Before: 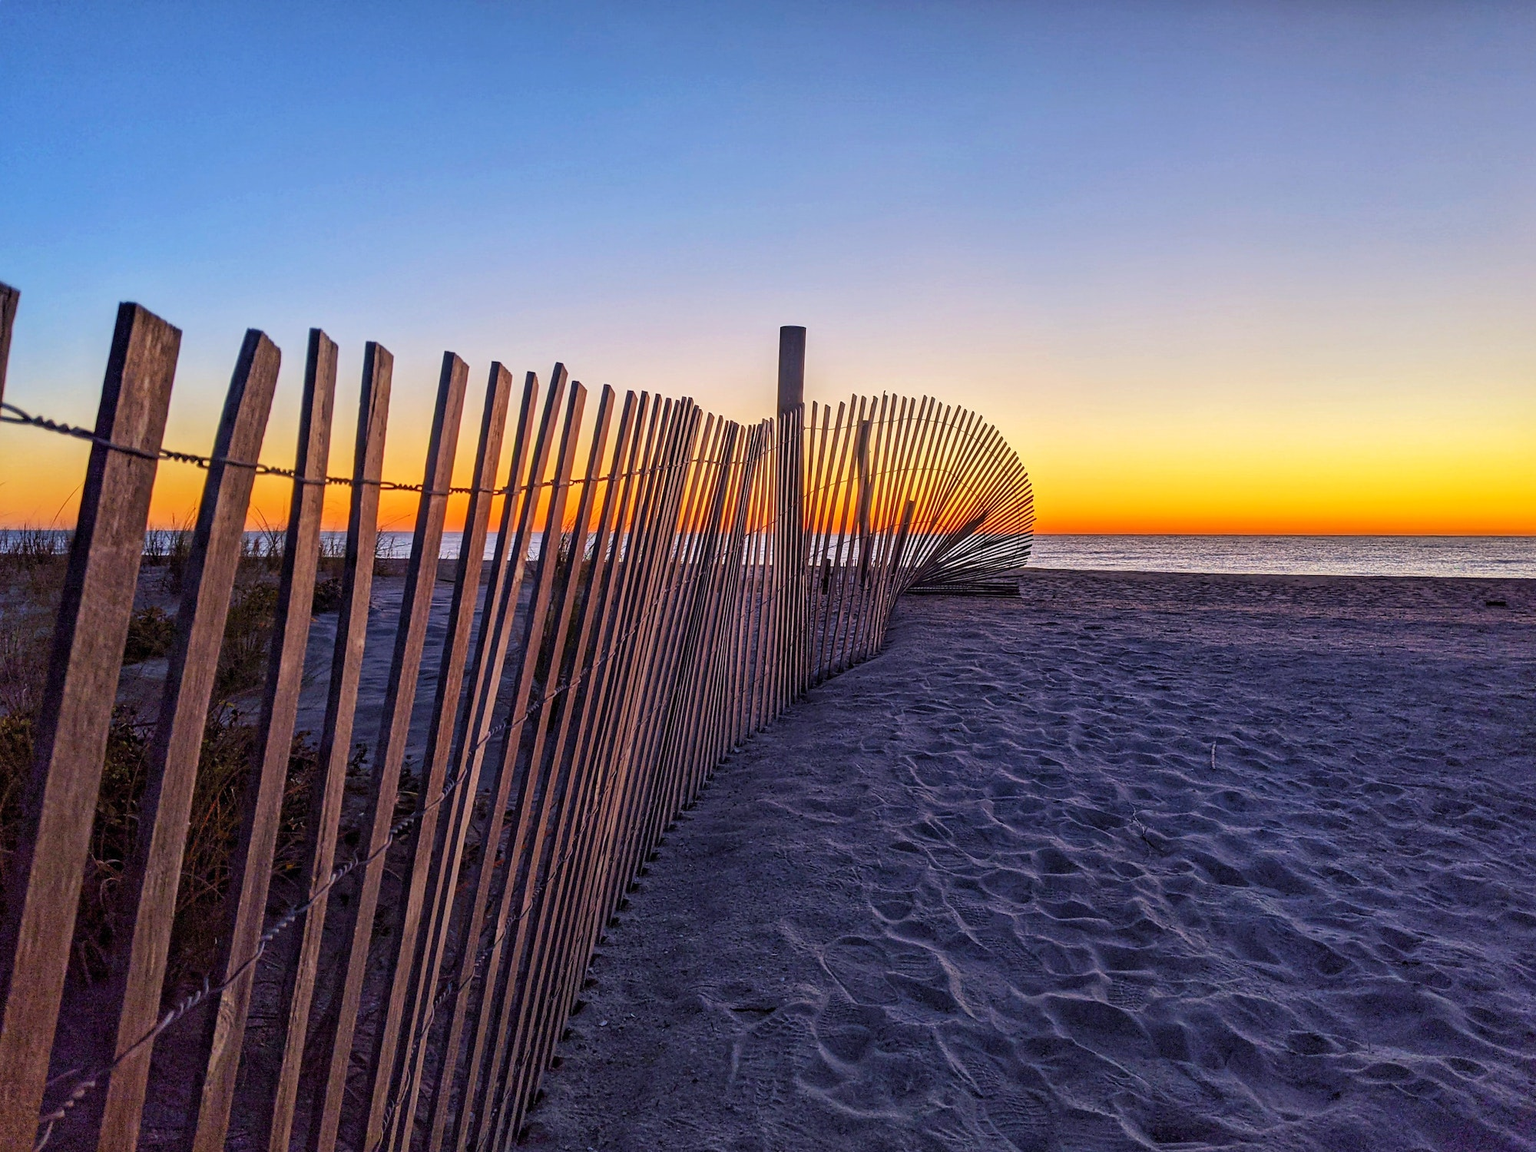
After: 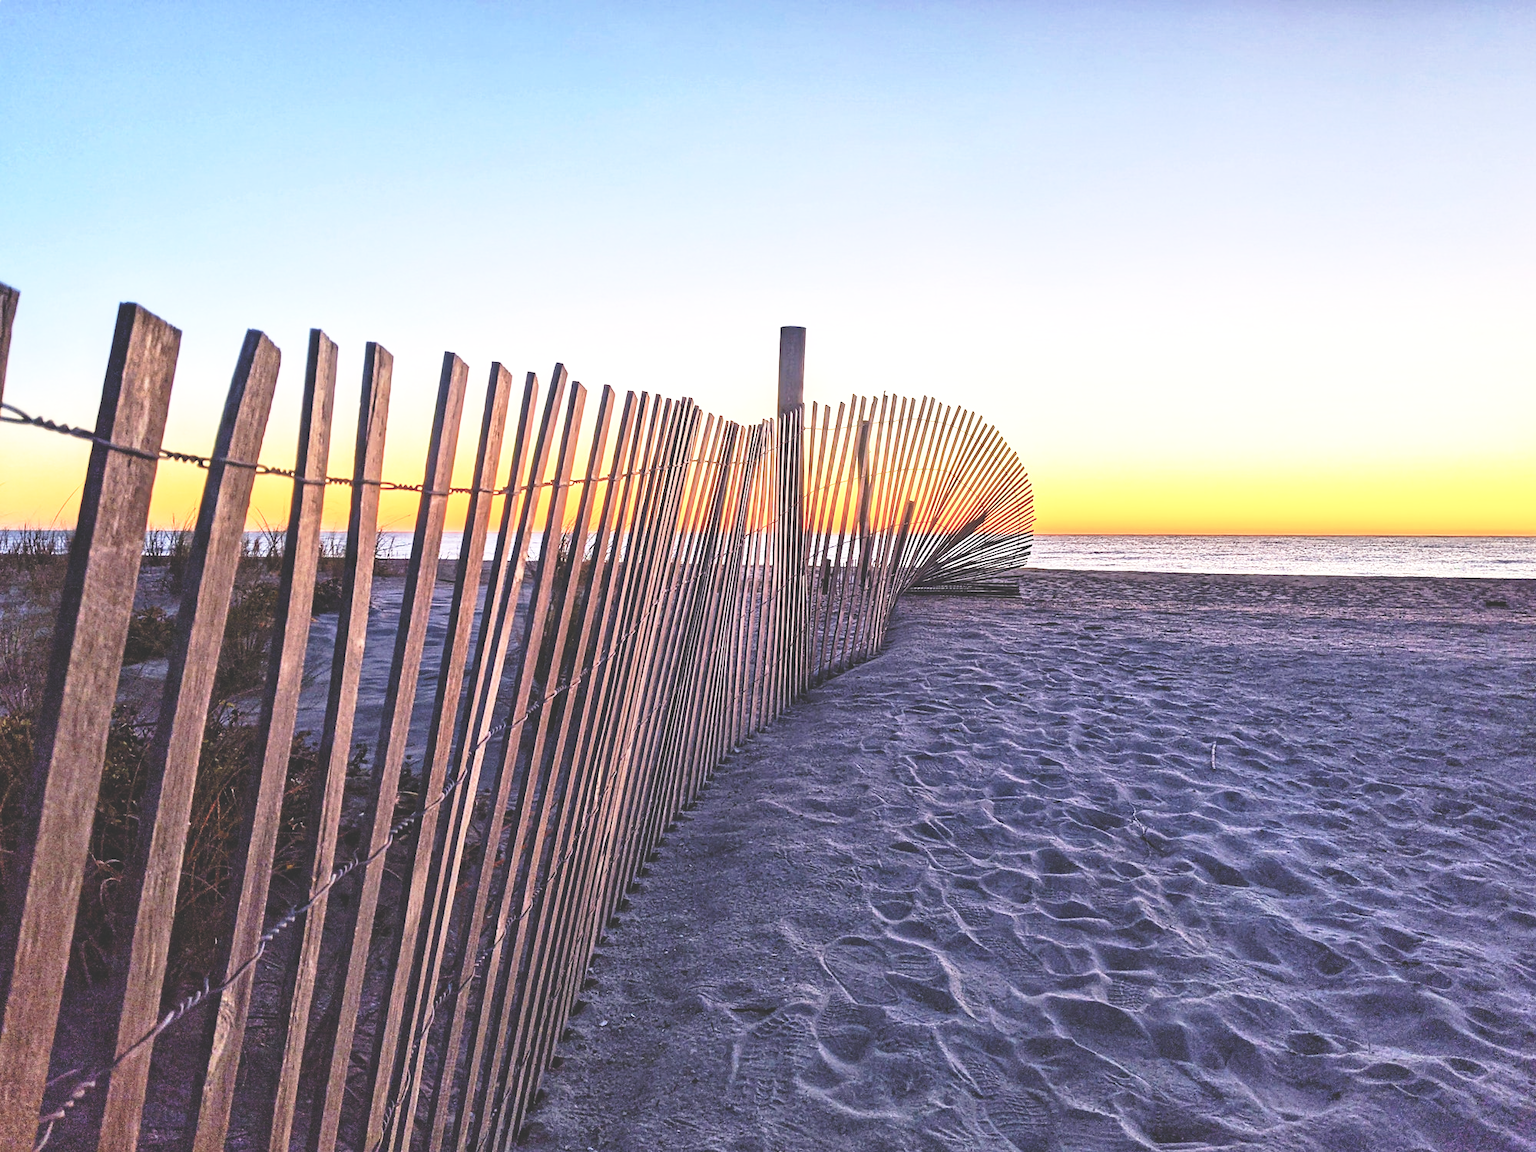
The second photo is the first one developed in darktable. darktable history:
base curve: curves: ch0 [(0, 0) (0.028, 0.03) (0.121, 0.232) (0.46, 0.748) (0.859, 0.968) (1, 1)], preserve colors none
exposure: black level correction -0.04, exposure 0.065 EV, compensate exposure bias true, compensate highlight preservation false
tone equalizer: -8 EV -0.752 EV, -7 EV -0.728 EV, -6 EV -0.606 EV, -5 EV -0.386 EV, -3 EV 0.378 EV, -2 EV 0.6 EV, -1 EV 0.693 EV, +0 EV 0.744 EV, edges refinement/feathering 500, mask exposure compensation -1.57 EV, preserve details no
